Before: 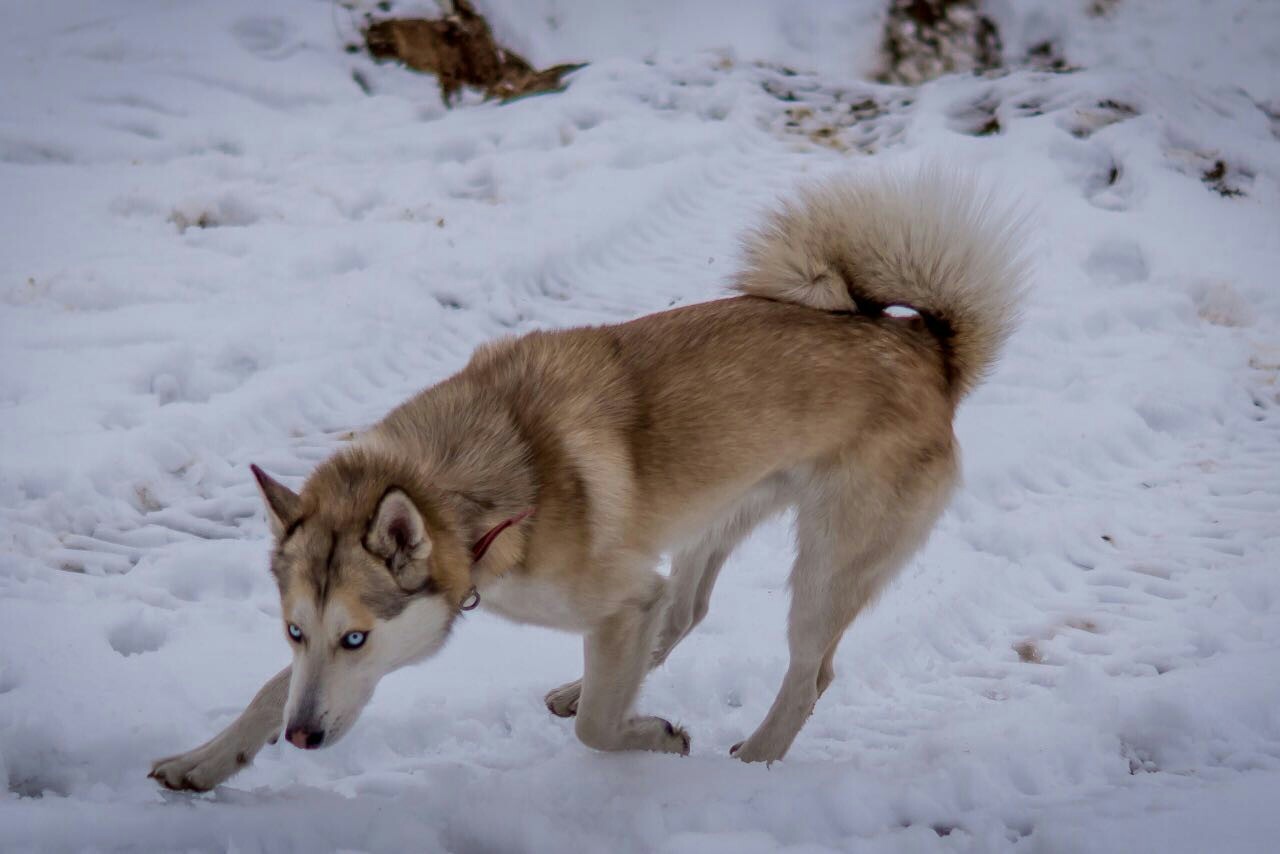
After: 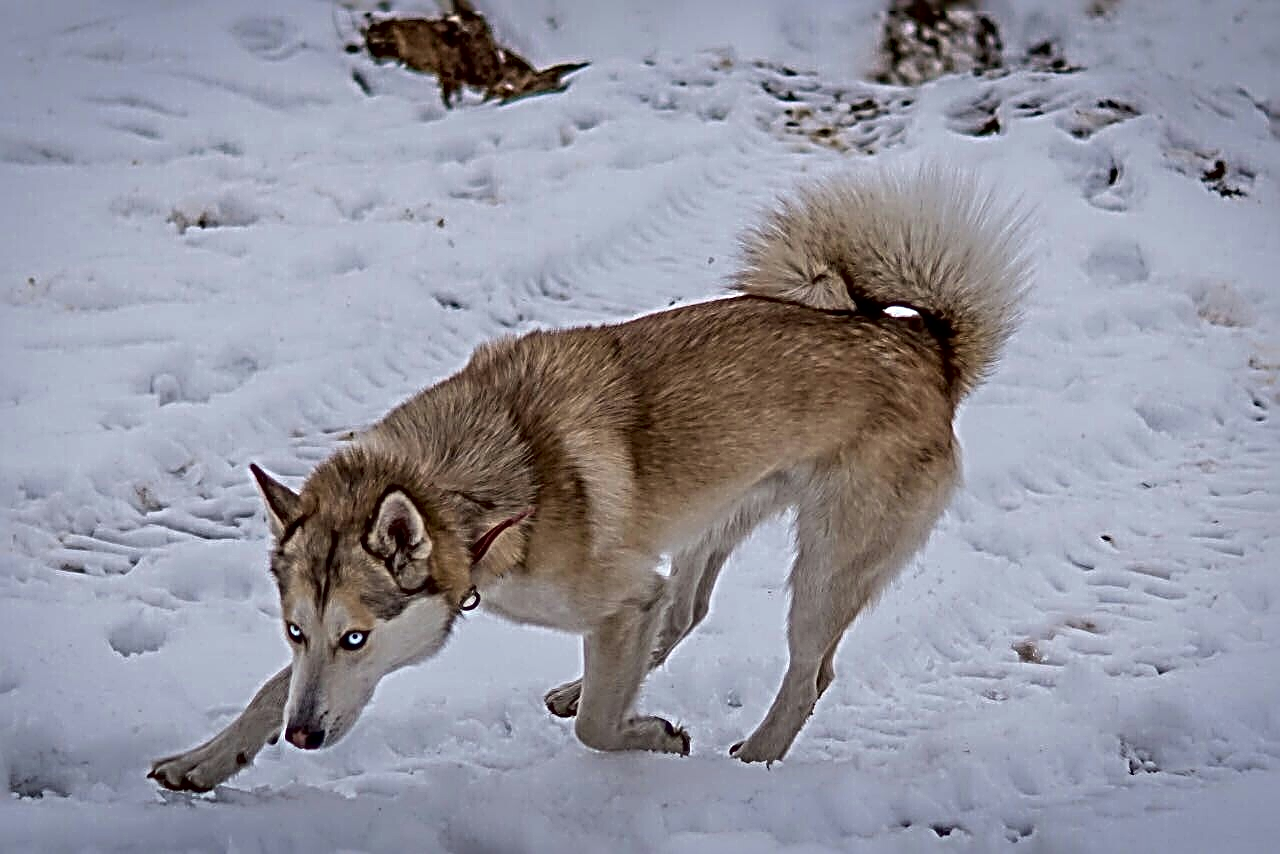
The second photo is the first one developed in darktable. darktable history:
local contrast: mode bilateral grid, contrast 20, coarseness 51, detail 119%, midtone range 0.2
sharpen: radius 4.025, amount 1.99
